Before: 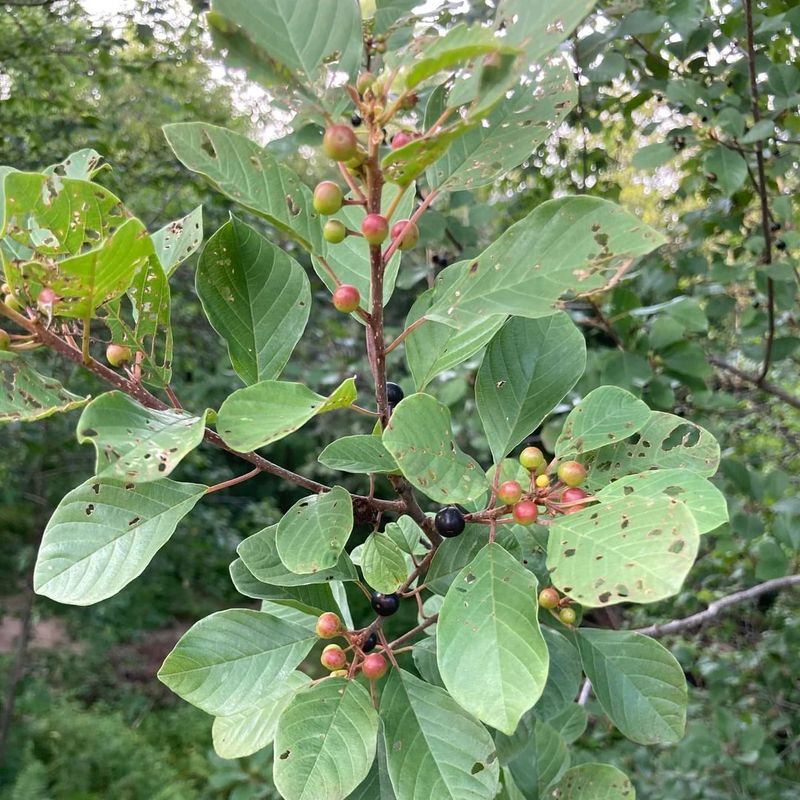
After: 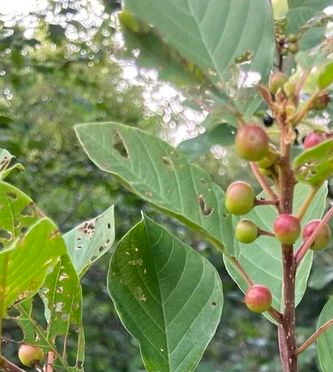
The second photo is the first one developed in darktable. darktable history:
crop and rotate: left 11.004%, top 0.116%, right 47.289%, bottom 53.378%
color balance rgb: perceptual saturation grading › global saturation 0.431%, global vibrance 20%
